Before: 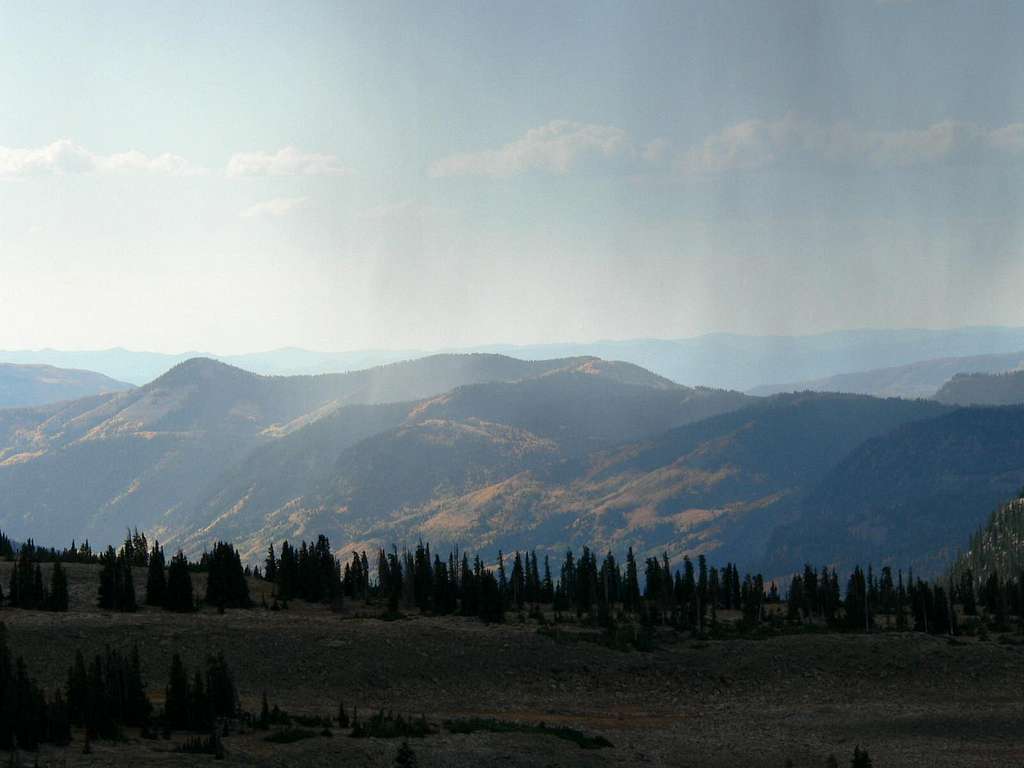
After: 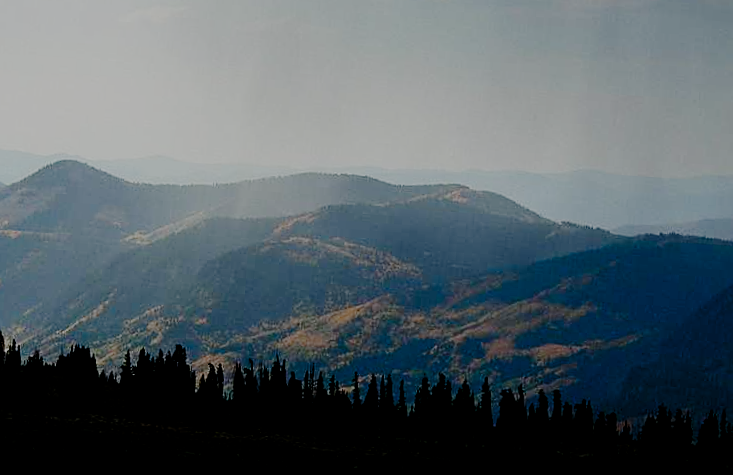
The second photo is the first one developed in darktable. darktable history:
sharpen: on, module defaults
filmic rgb: black relative exposure -3.19 EV, white relative exposure 7.02 EV, hardness 1.47, contrast 1.346, preserve chrominance no, color science v5 (2021), iterations of high-quality reconstruction 0, contrast in shadows safe, contrast in highlights safe
contrast brightness saturation: brightness -0.249, saturation 0.197
crop and rotate: angle -3.8°, left 9.858%, top 20.766%, right 12.329%, bottom 11.949%
tone equalizer: on, module defaults
